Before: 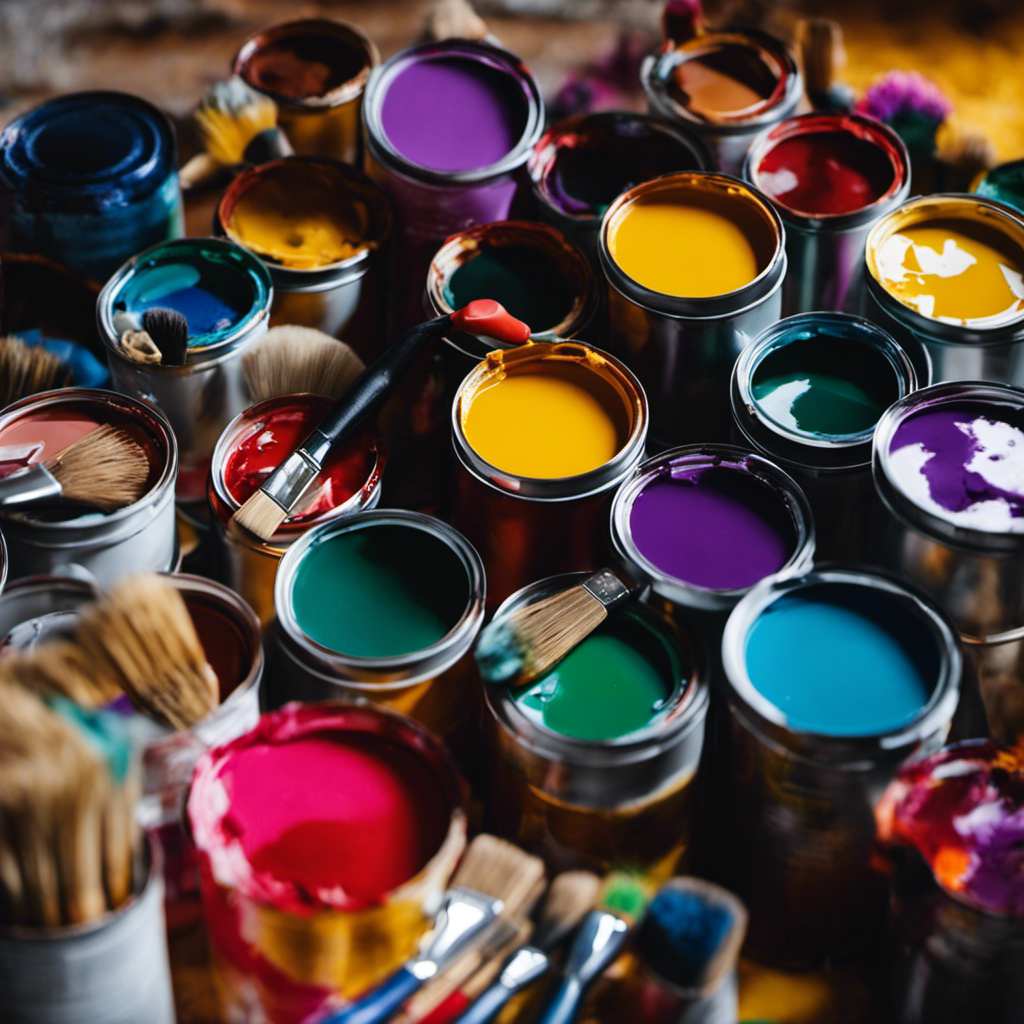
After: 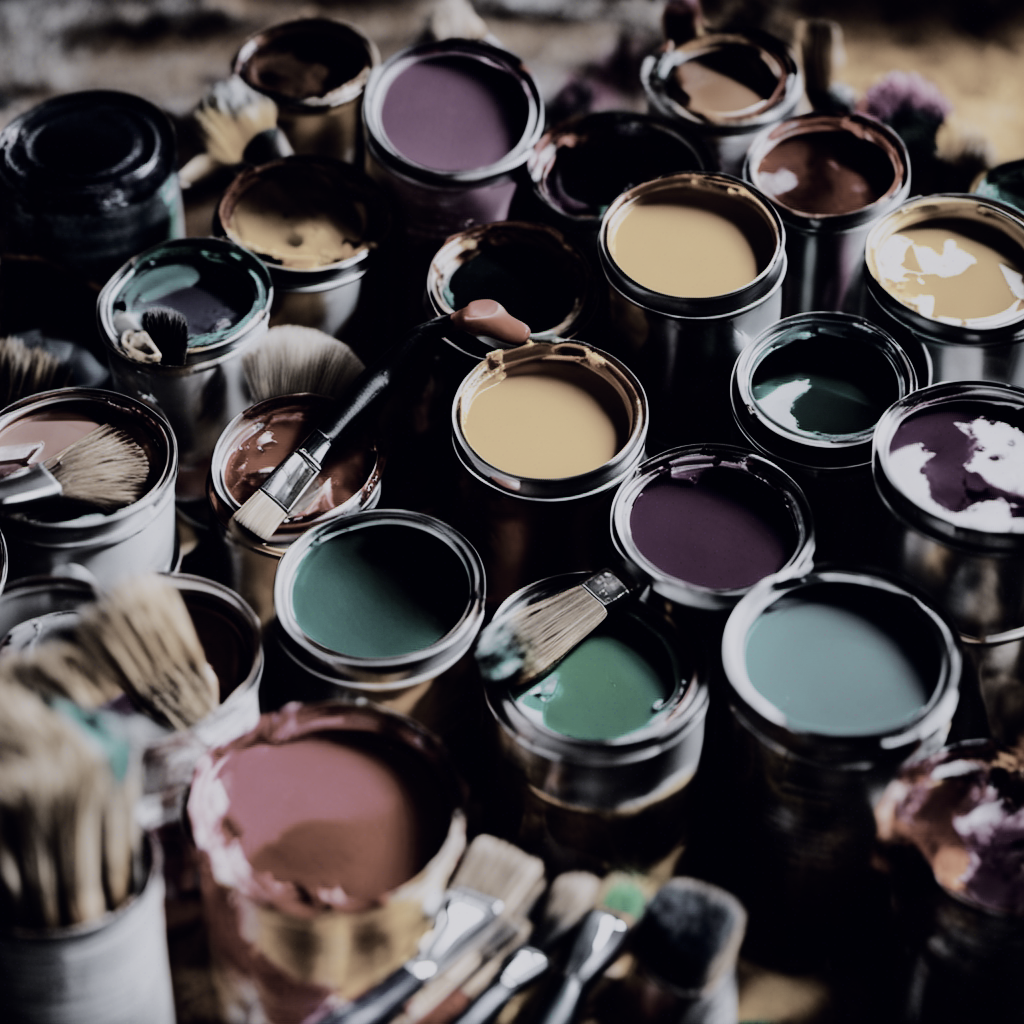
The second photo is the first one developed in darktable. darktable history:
filmic rgb: black relative exposure -7.09 EV, white relative exposure 5.37 EV, hardness 3.02
tone equalizer: on, module defaults
color correction: highlights b* -0.012, saturation 0.284
tone curve: curves: ch0 [(0.003, 0.003) (0.104, 0.069) (0.236, 0.218) (0.401, 0.443) (0.495, 0.55) (0.625, 0.67) (0.819, 0.841) (0.96, 0.899)]; ch1 [(0, 0) (0.161, 0.092) (0.37, 0.302) (0.424, 0.402) (0.45, 0.466) (0.495, 0.506) (0.573, 0.571) (0.638, 0.641) (0.751, 0.741) (1, 1)]; ch2 [(0, 0) (0.352, 0.403) (0.466, 0.443) (0.524, 0.501) (0.56, 0.556) (1, 1)], color space Lab, independent channels, preserve colors none
